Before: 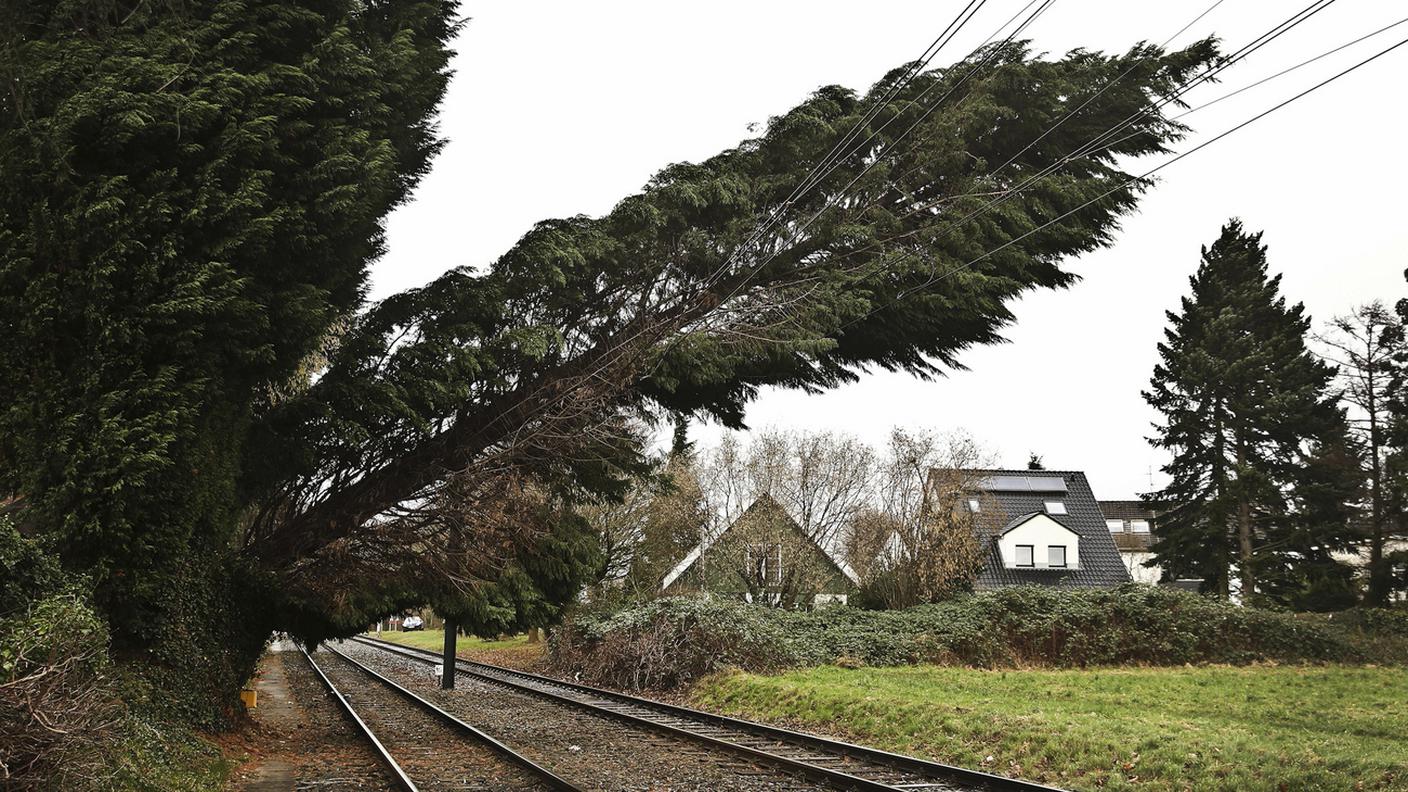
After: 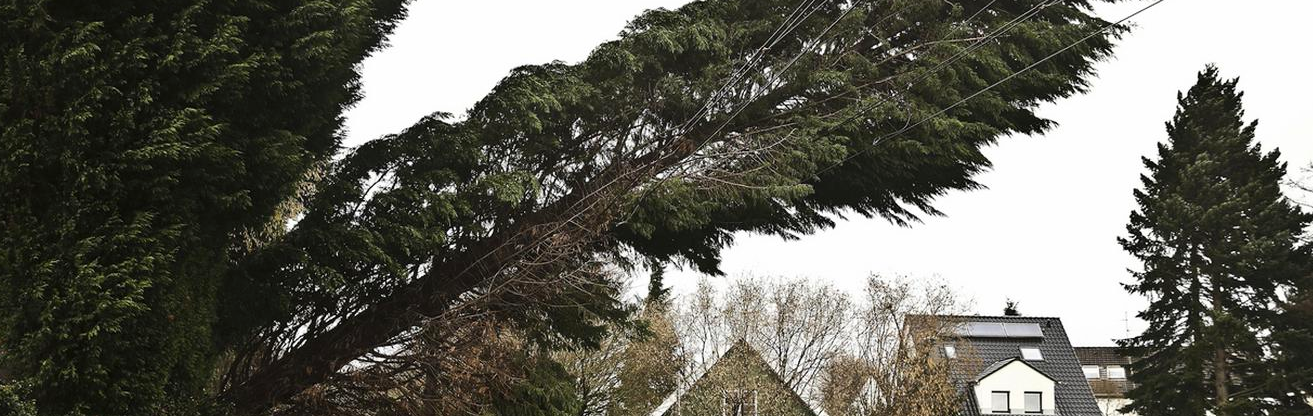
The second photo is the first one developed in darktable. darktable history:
crop: left 1.755%, top 19.524%, right 4.981%, bottom 27.935%
contrast brightness saturation: contrast 0.098, brightness 0.034, saturation 0.093
